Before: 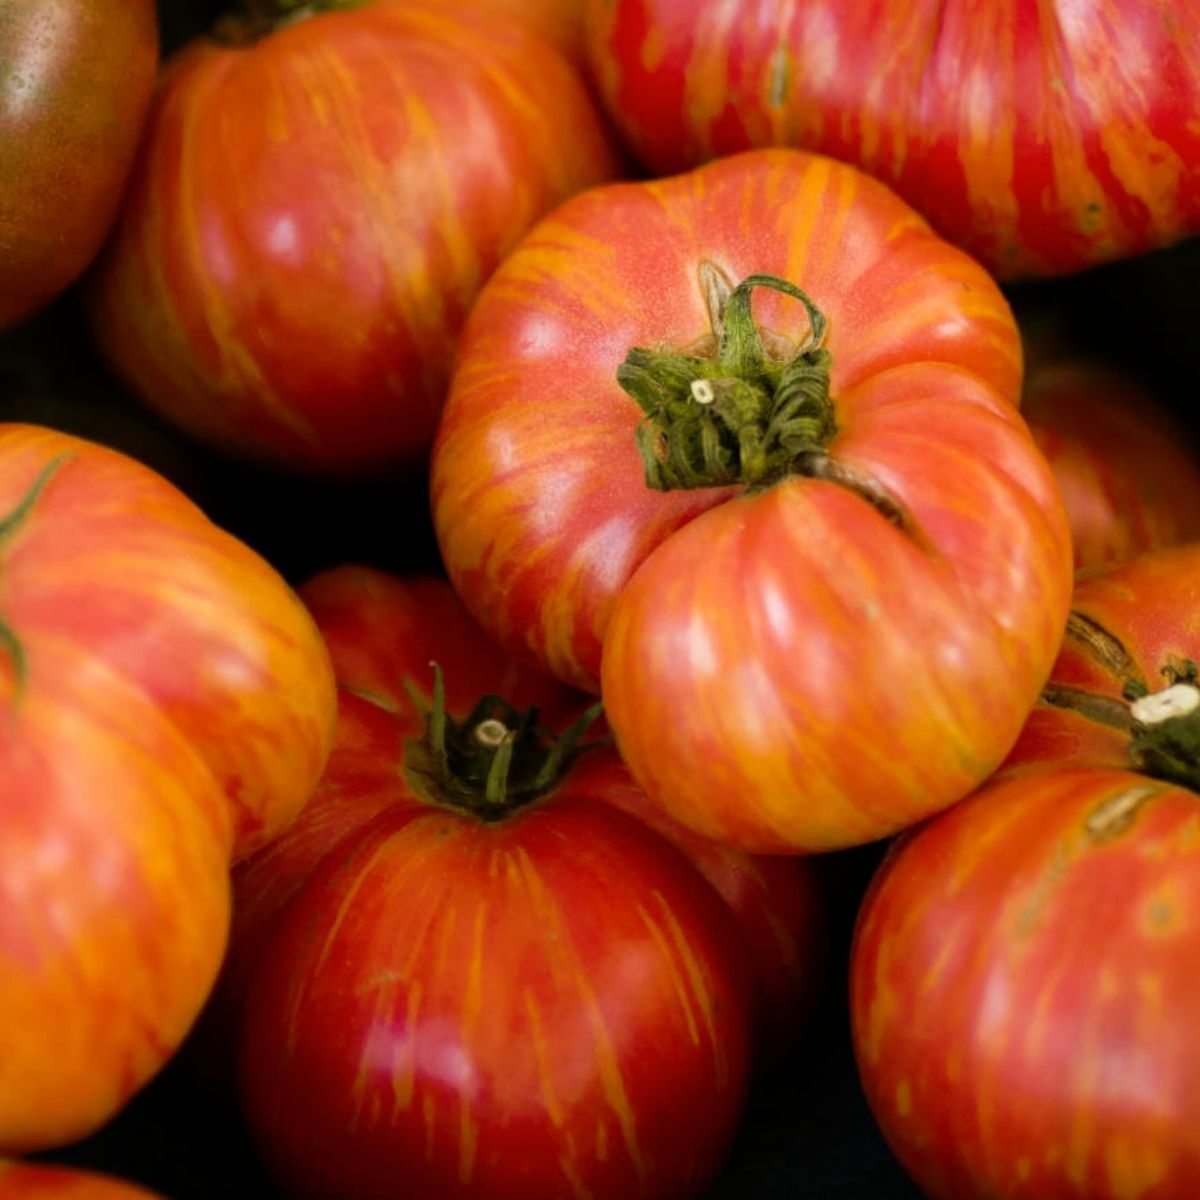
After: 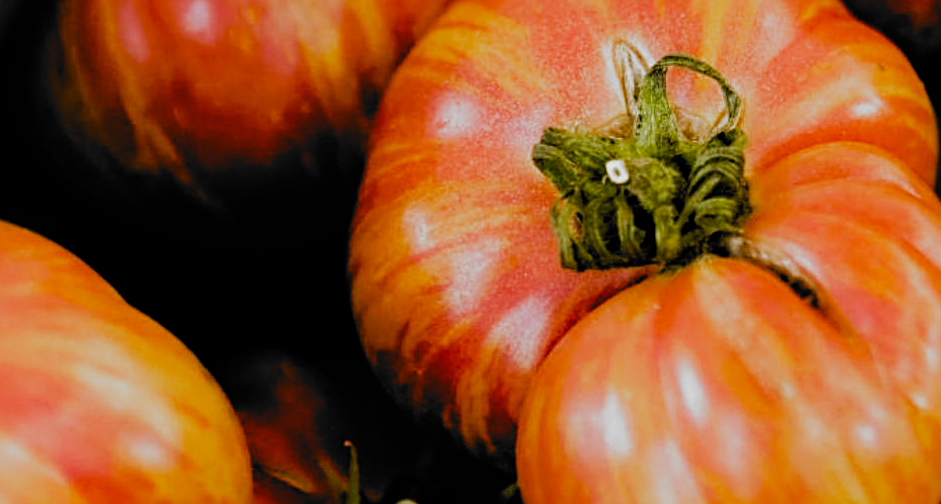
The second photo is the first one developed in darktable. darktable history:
filmic rgb: black relative exposure -5.14 EV, white relative exposure 3.18 EV, threshold 6 EV, hardness 3.42, contrast 1.184, highlights saturation mix -29.04%, add noise in highlights 0, preserve chrominance no, color science v3 (2019), use custom middle-gray values true, contrast in highlights soft, enable highlight reconstruction true
crop: left 7.127%, top 18.38%, right 14.388%, bottom 39.608%
sharpen: radius 3.956
